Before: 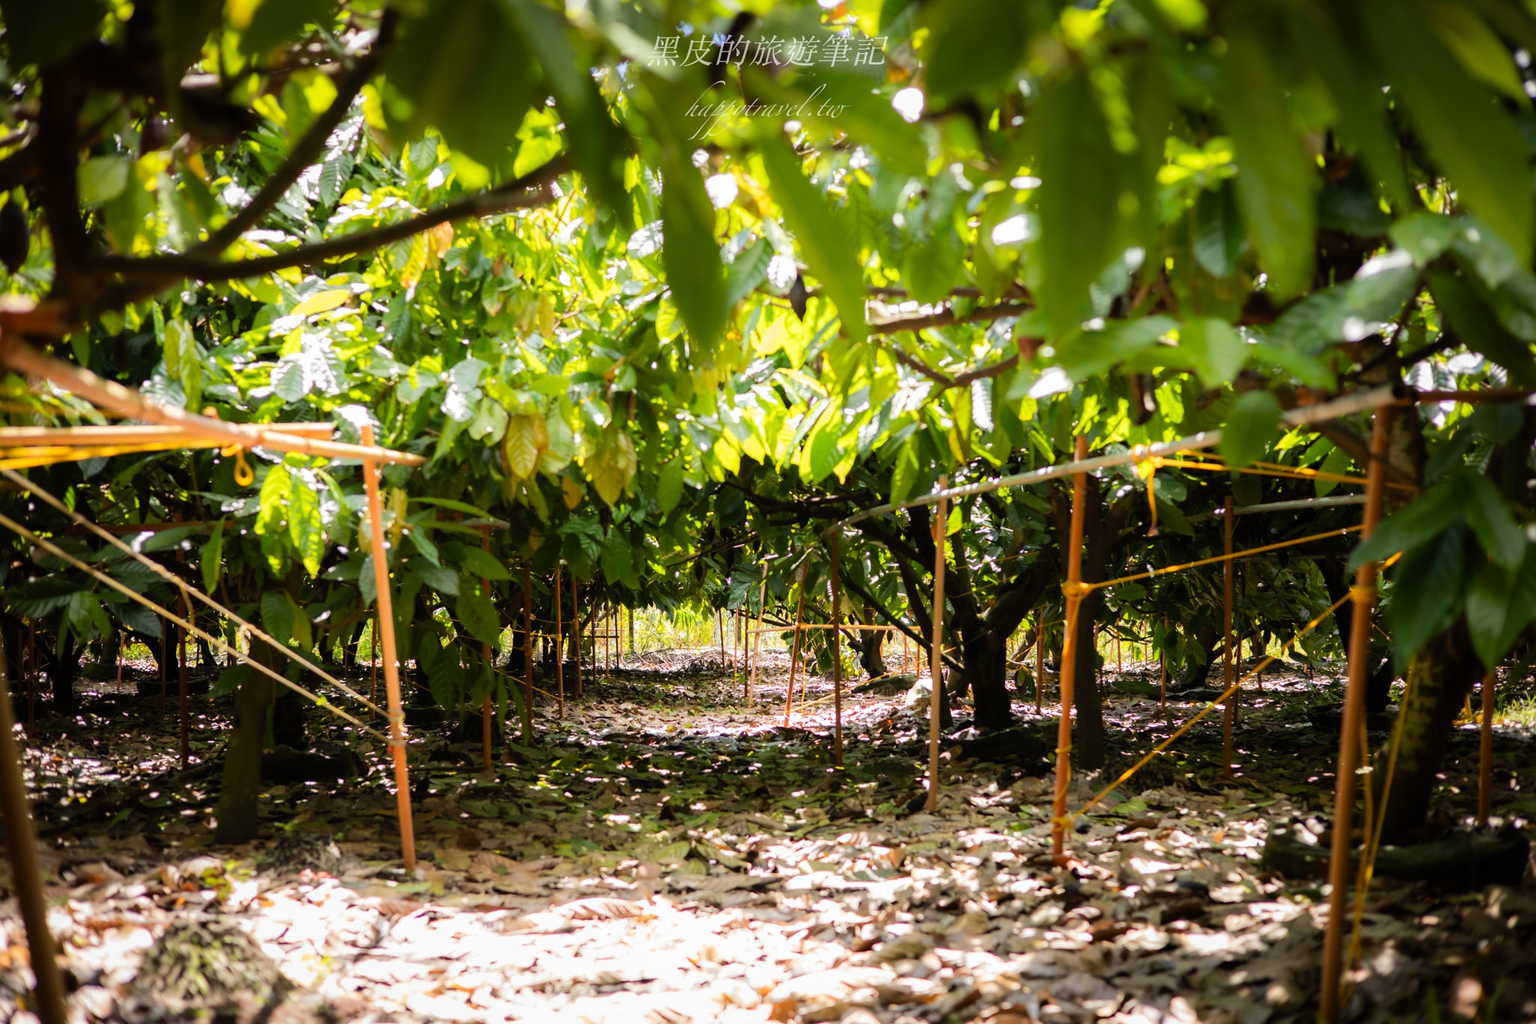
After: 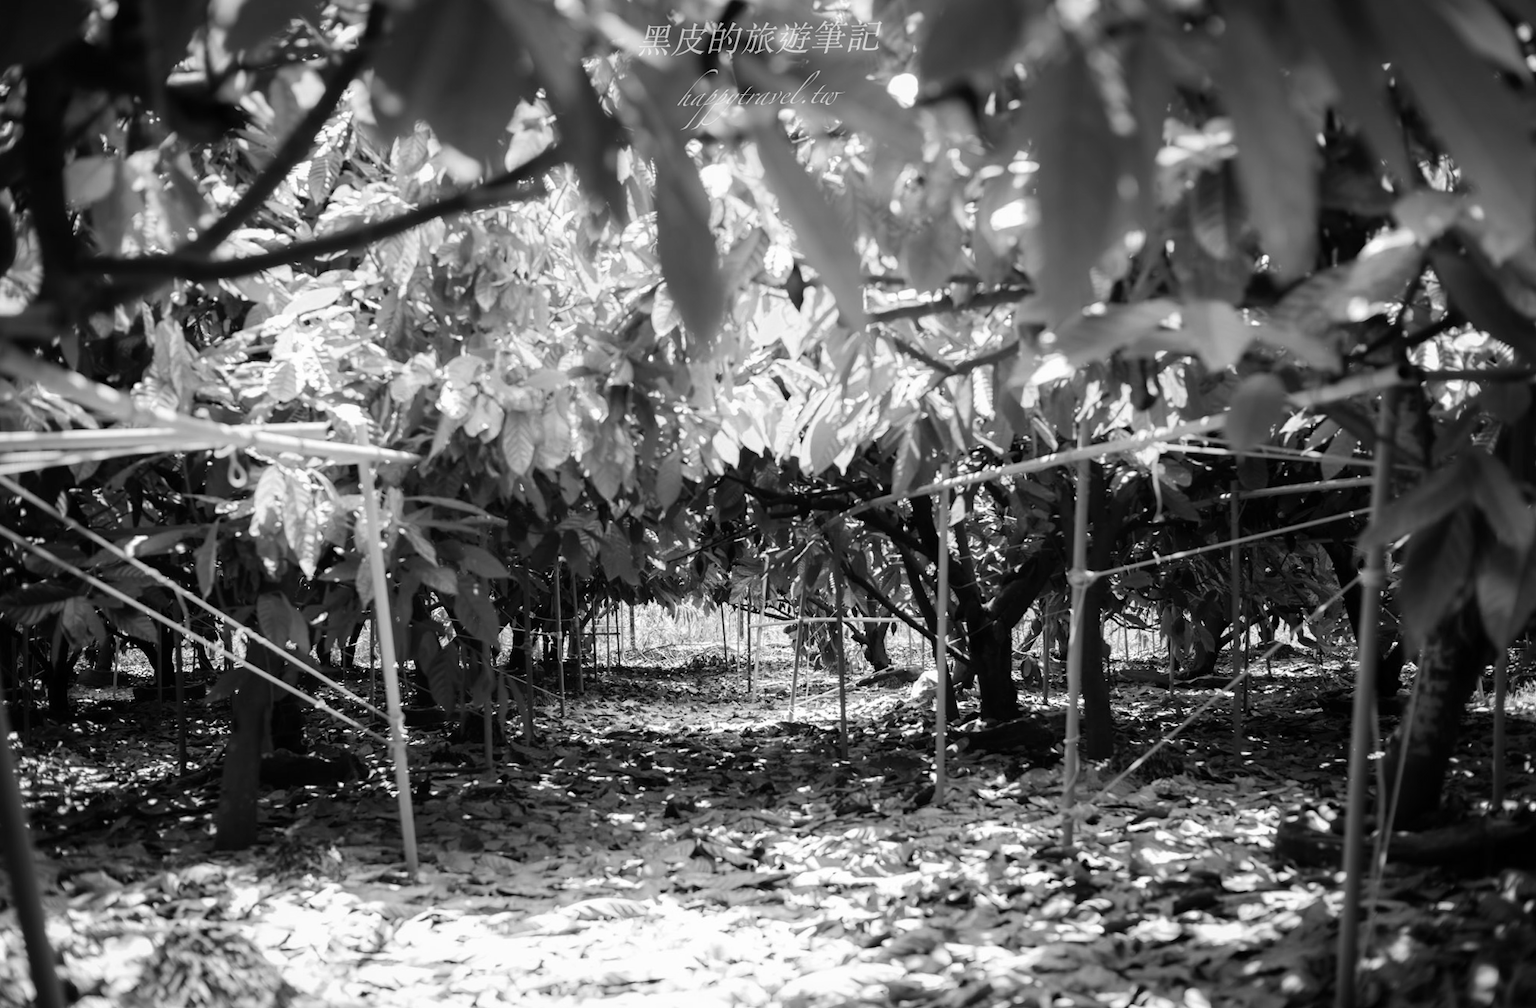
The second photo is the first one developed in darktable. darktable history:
monochrome: on, module defaults
shadows and highlights: radius 93.07, shadows -14.46, white point adjustment 0.23, highlights 31.48, compress 48.23%, highlights color adjustment 52.79%, soften with gaussian
base curve: curves: ch0 [(0, 0) (0.297, 0.298) (1, 1)], preserve colors none
rotate and perspective: rotation -1°, crop left 0.011, crop right 0.989, crop top 0.025, crop bottom 0.975
